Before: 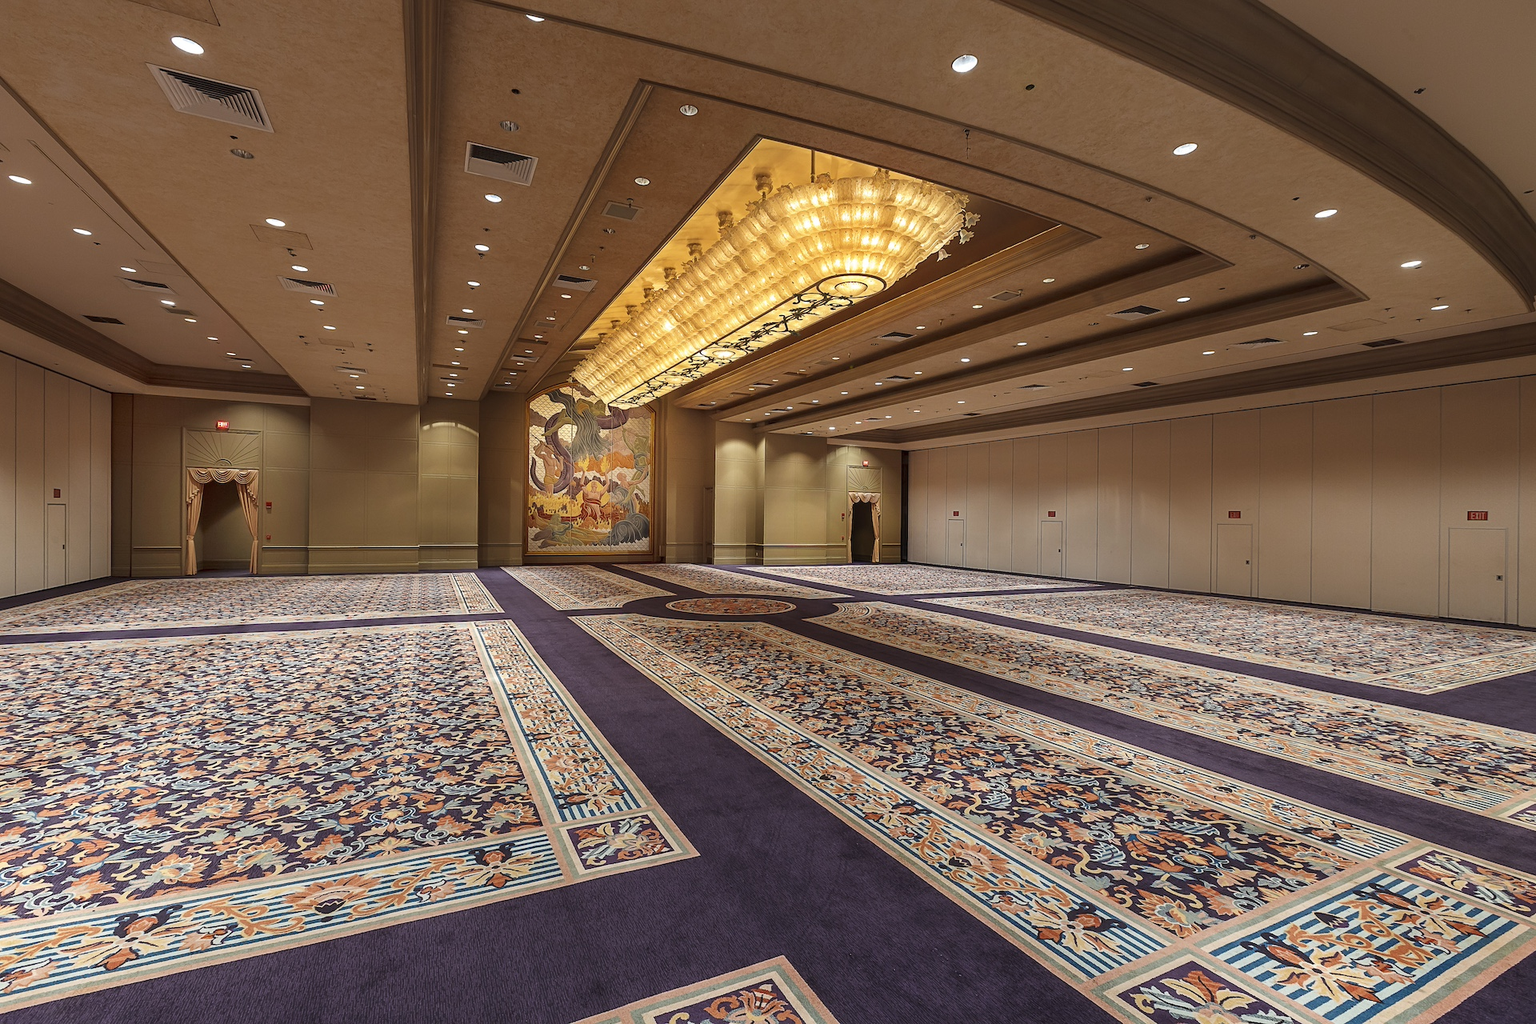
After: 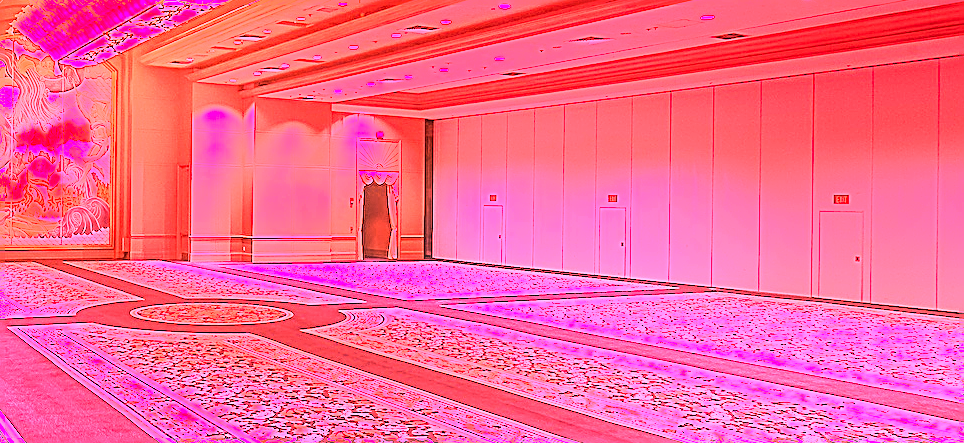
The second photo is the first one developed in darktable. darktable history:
crop: left 36.607%, top 34.735%, right 13.146%, bottom 30.611%
white balance: red 4.26, blue 1.802
sharpen: on, module defaults
local contrast: on, module defaults
